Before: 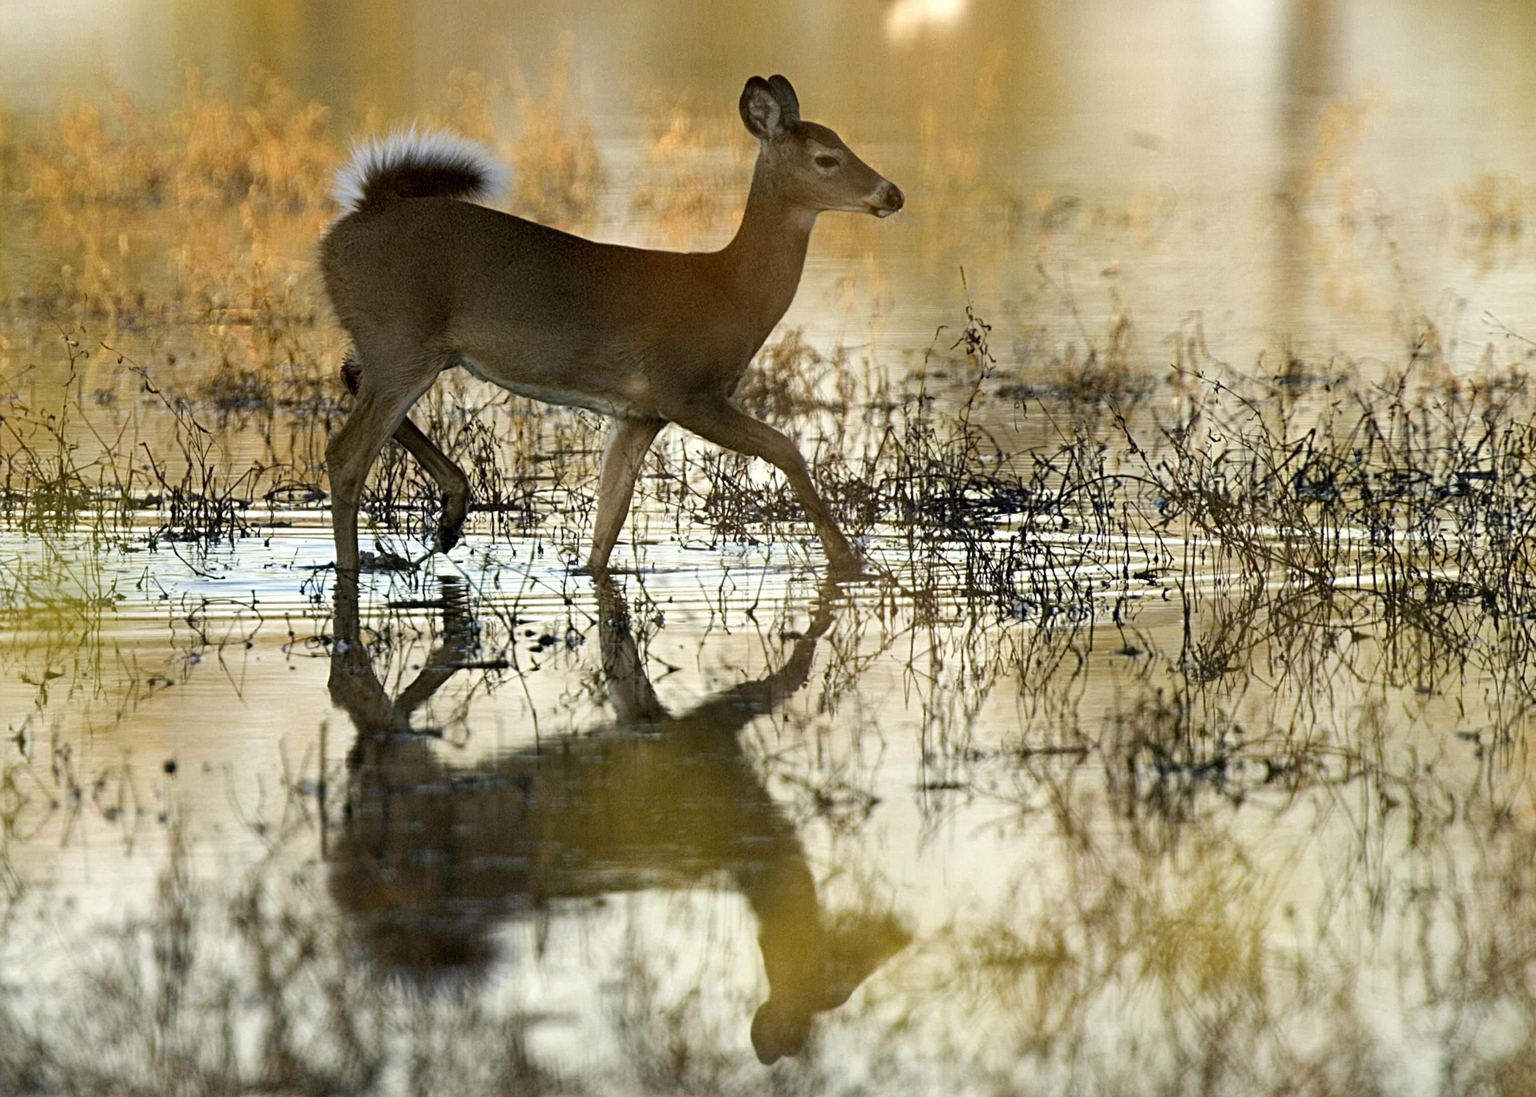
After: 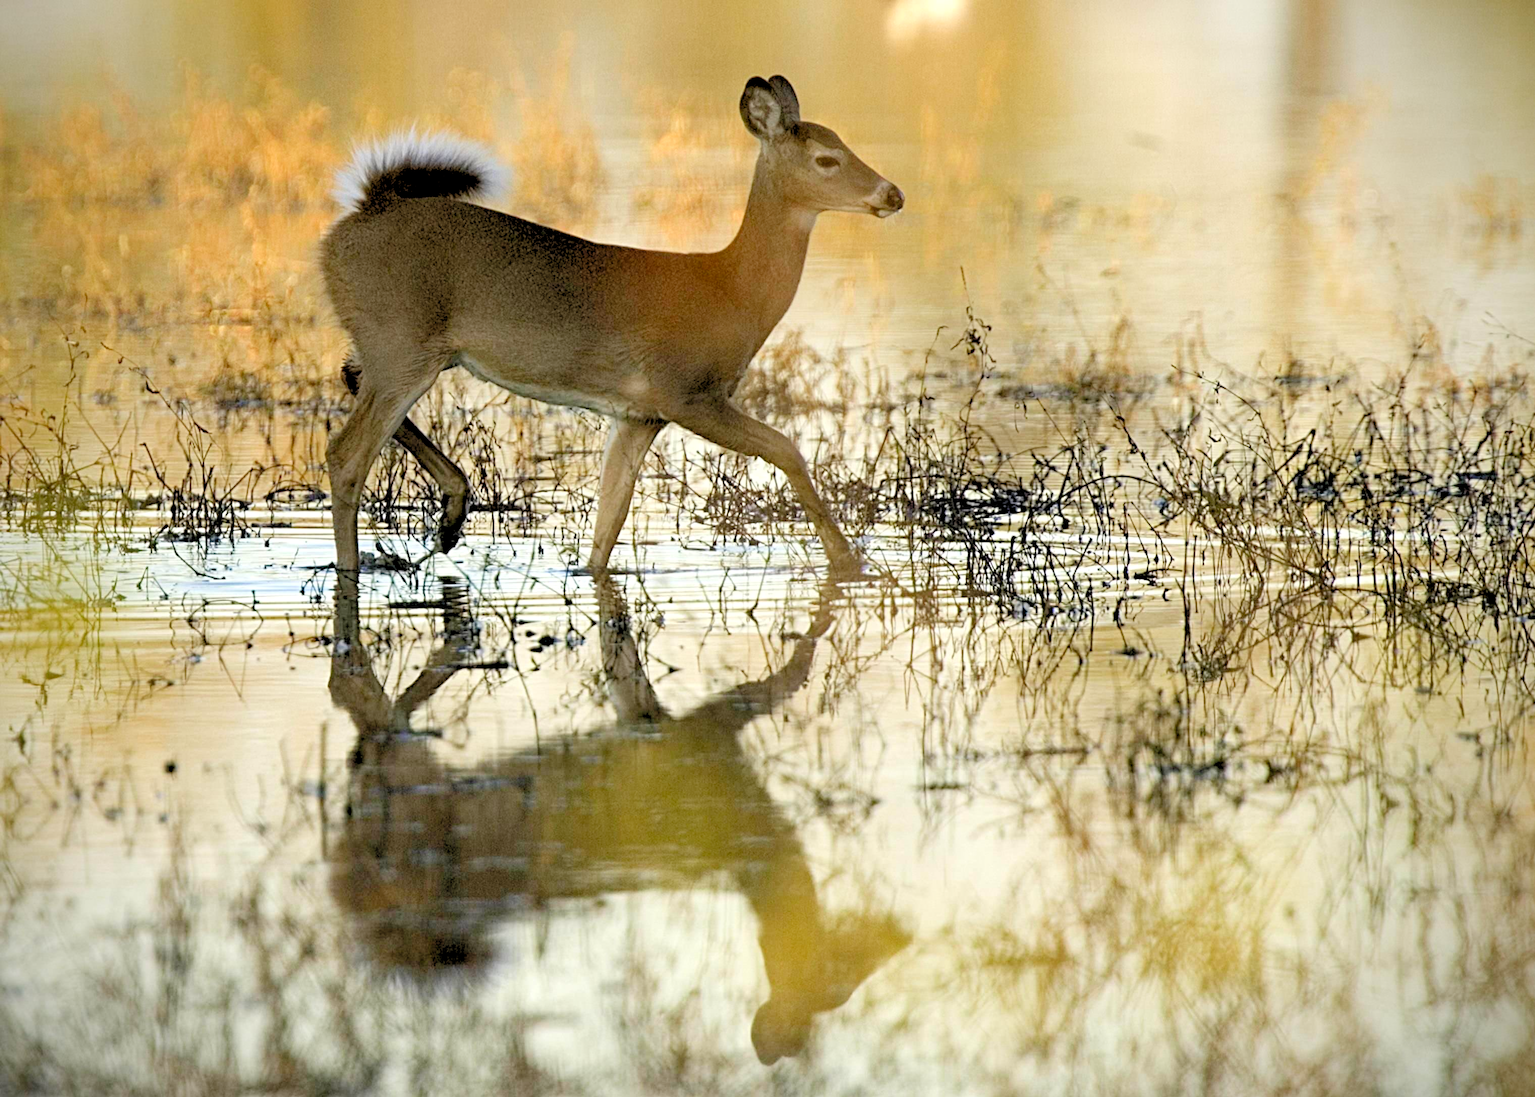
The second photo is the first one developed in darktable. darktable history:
vignetting: brightness -0.562, saturation -0.001
levels: levels [0.072, 0.414, 0.976]
